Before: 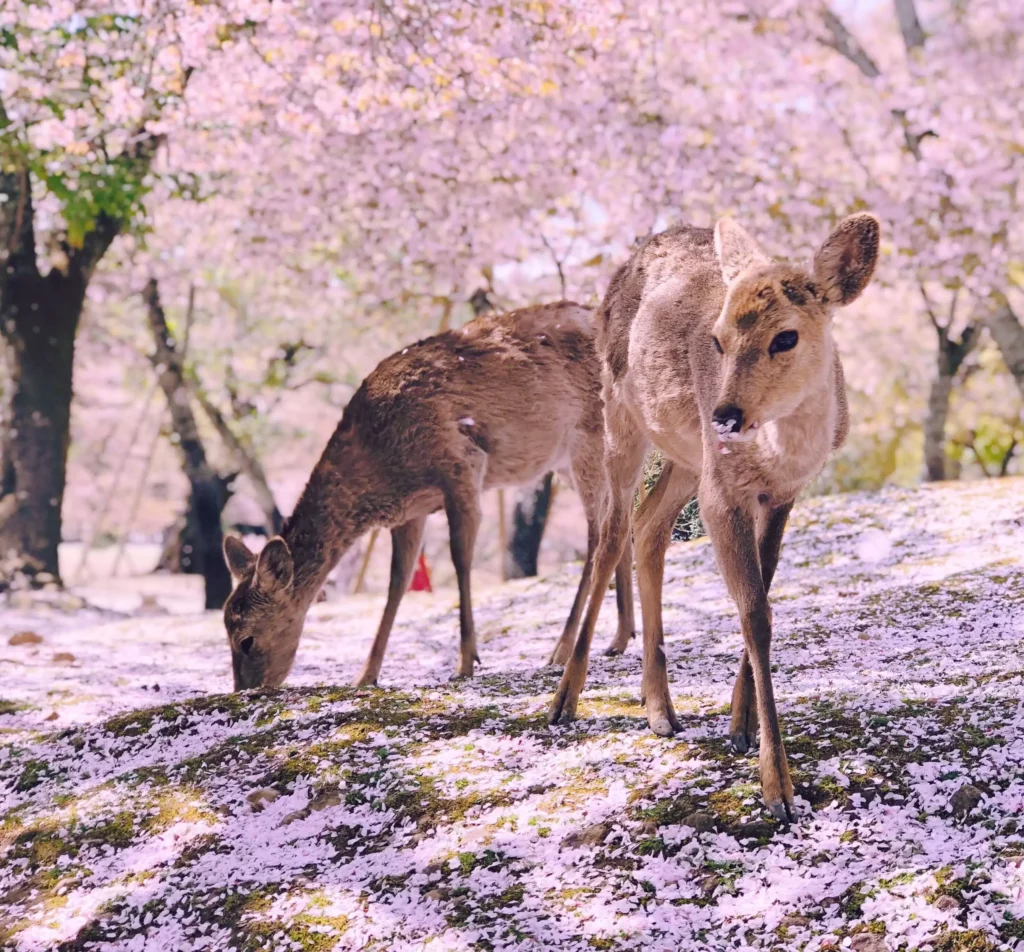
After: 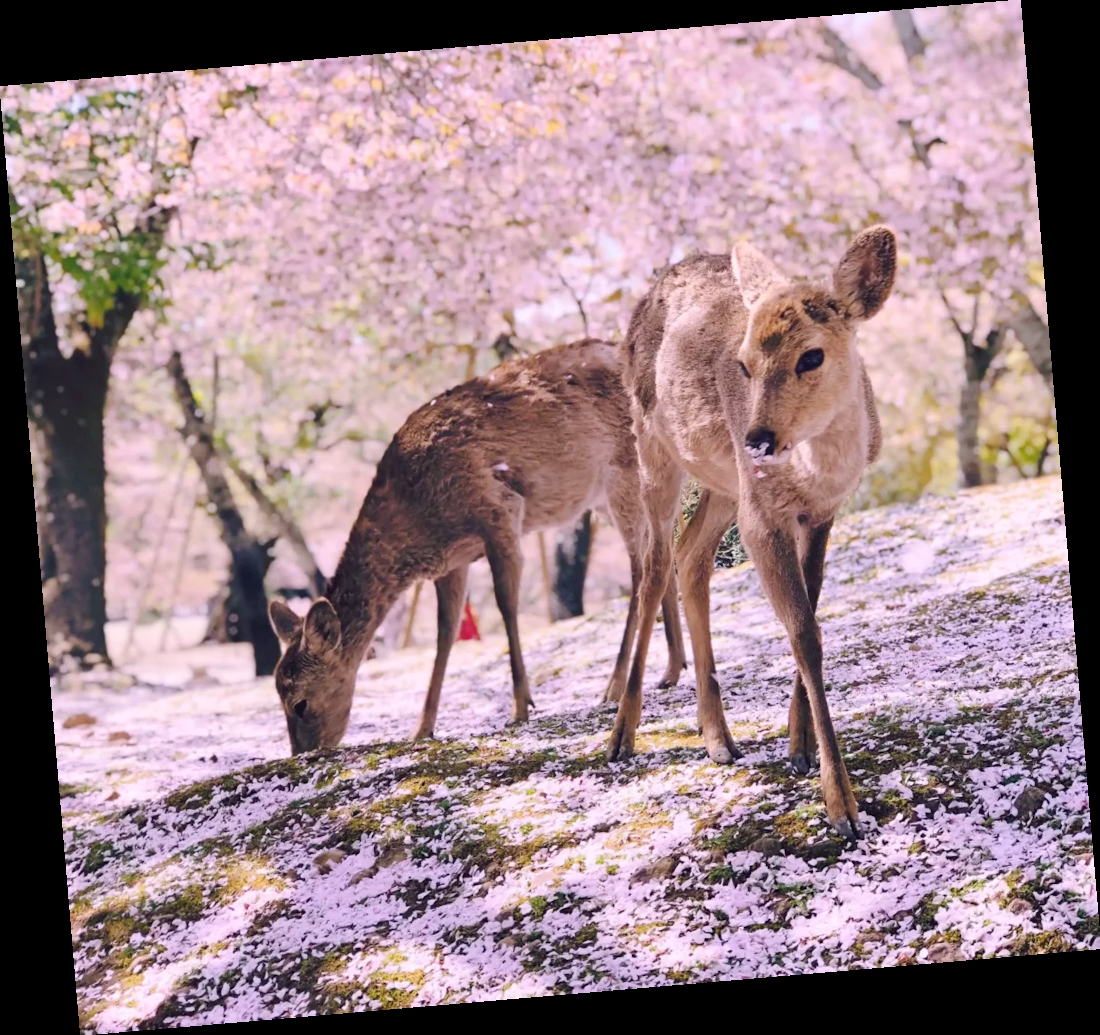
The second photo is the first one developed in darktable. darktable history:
contrast brightness saturation: contrast 0.08, saturation 0.02
rotate and perspective: rotation -4.86°, automatic cropping off
